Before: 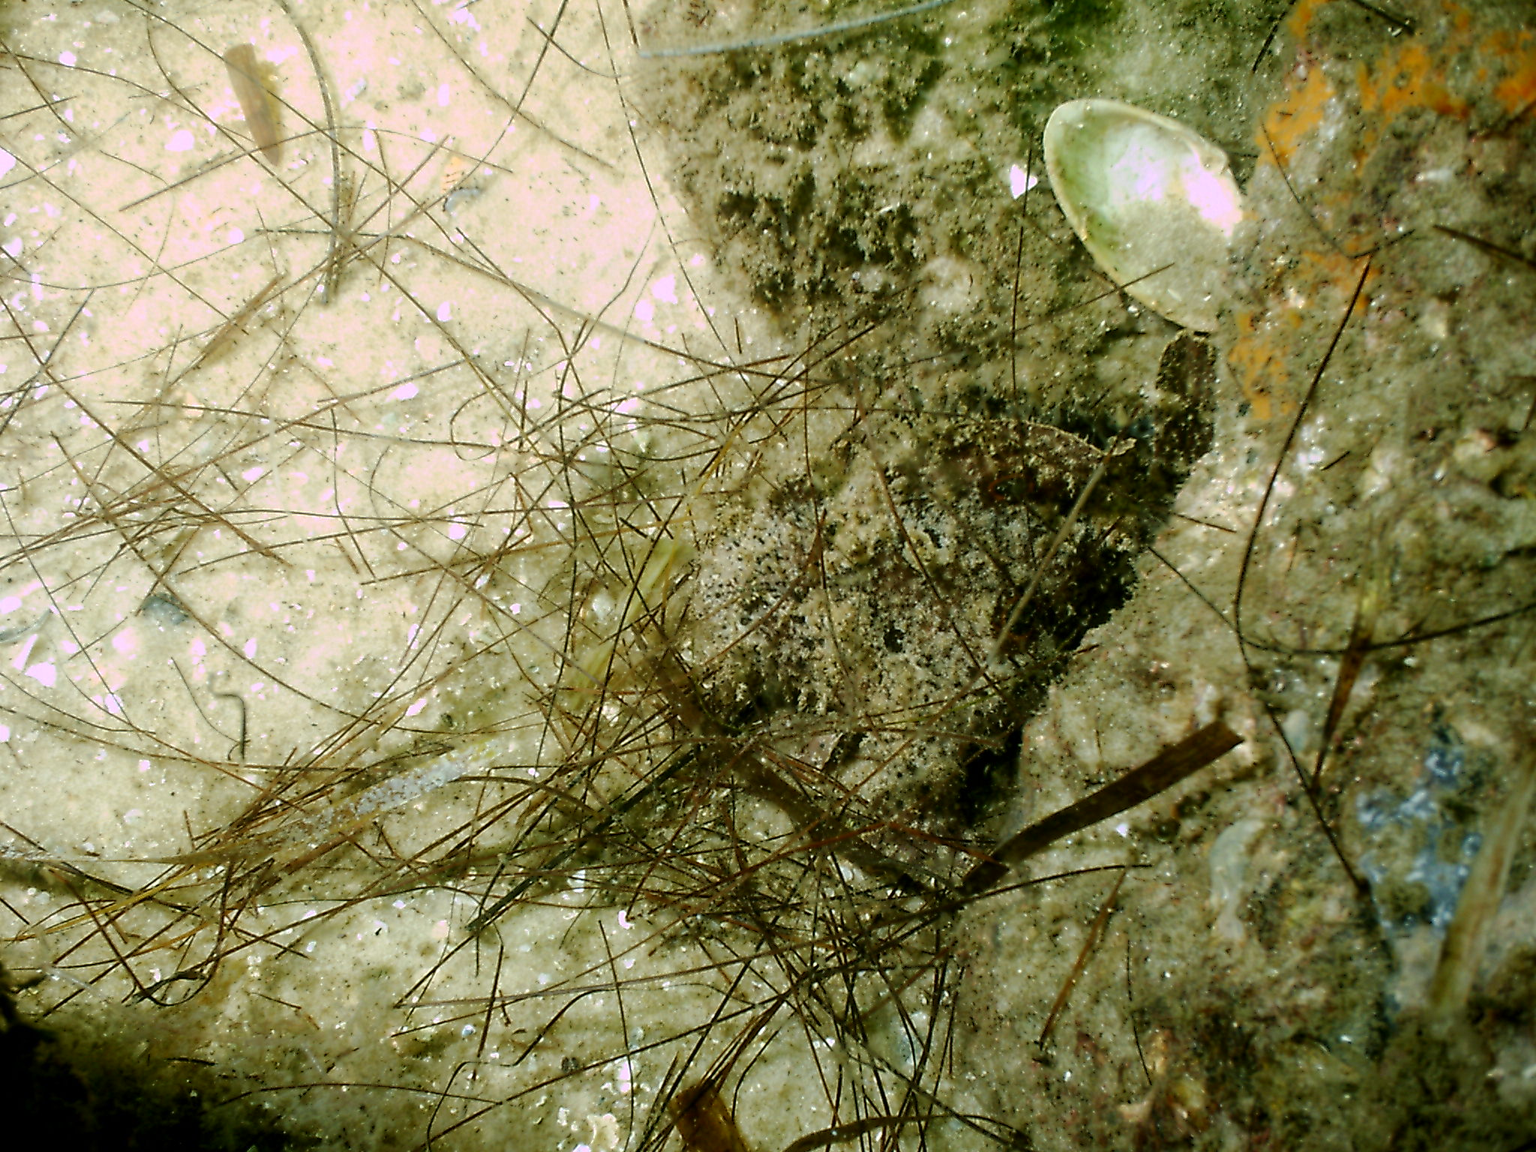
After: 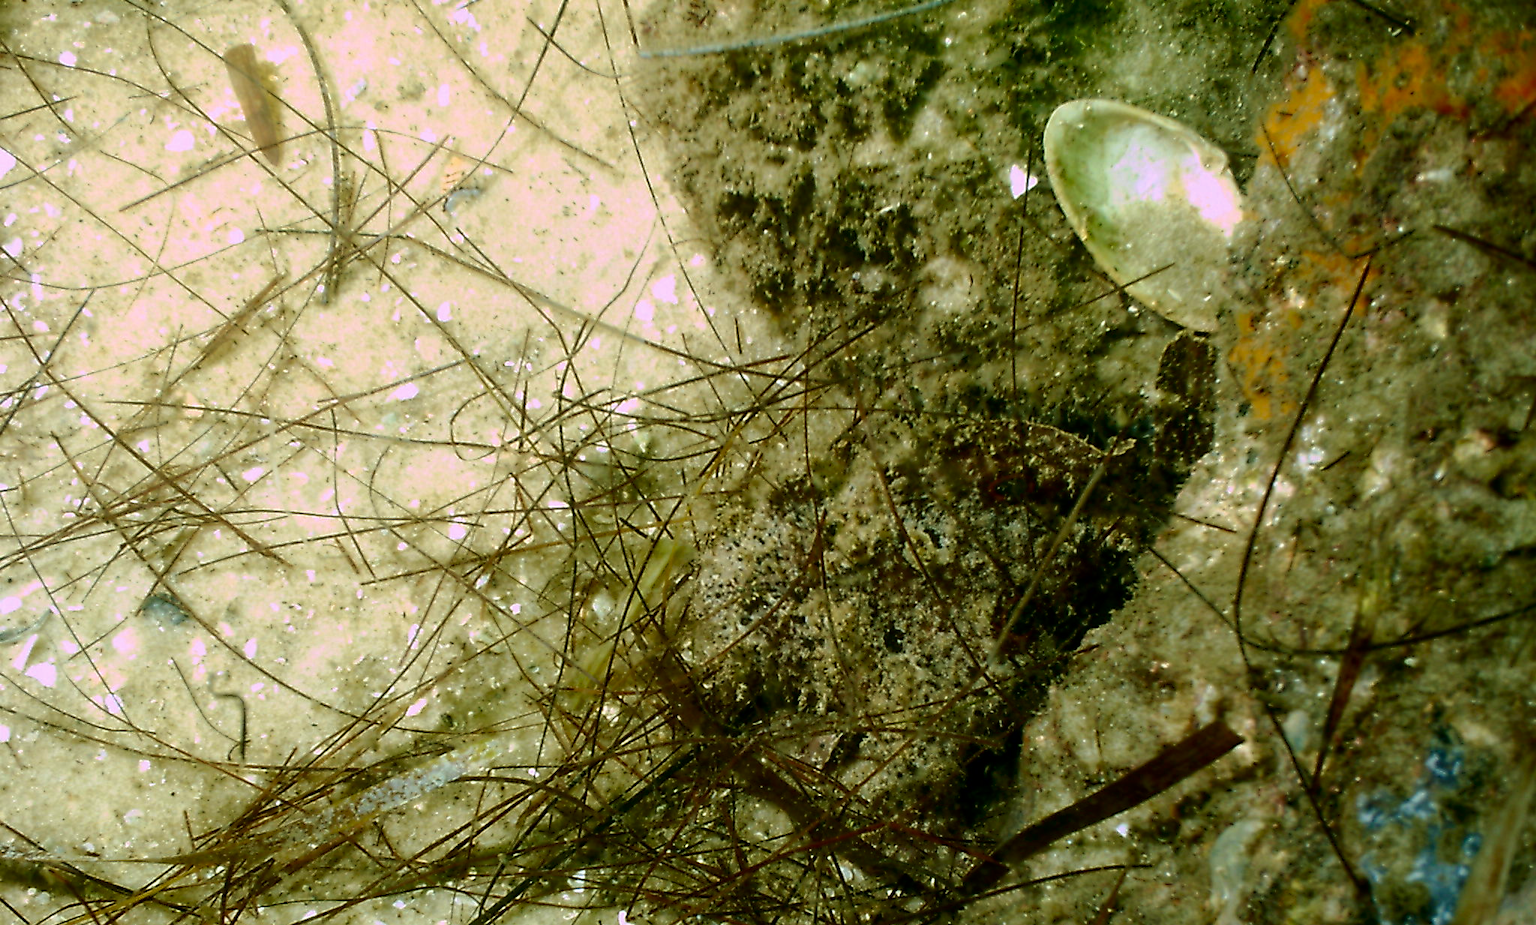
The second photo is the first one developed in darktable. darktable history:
crop: bottom 19.609%
contrast brightness saturation: contrast 0.065, brightness -0.149, saturation 0.107
velvia: on, module defaults
